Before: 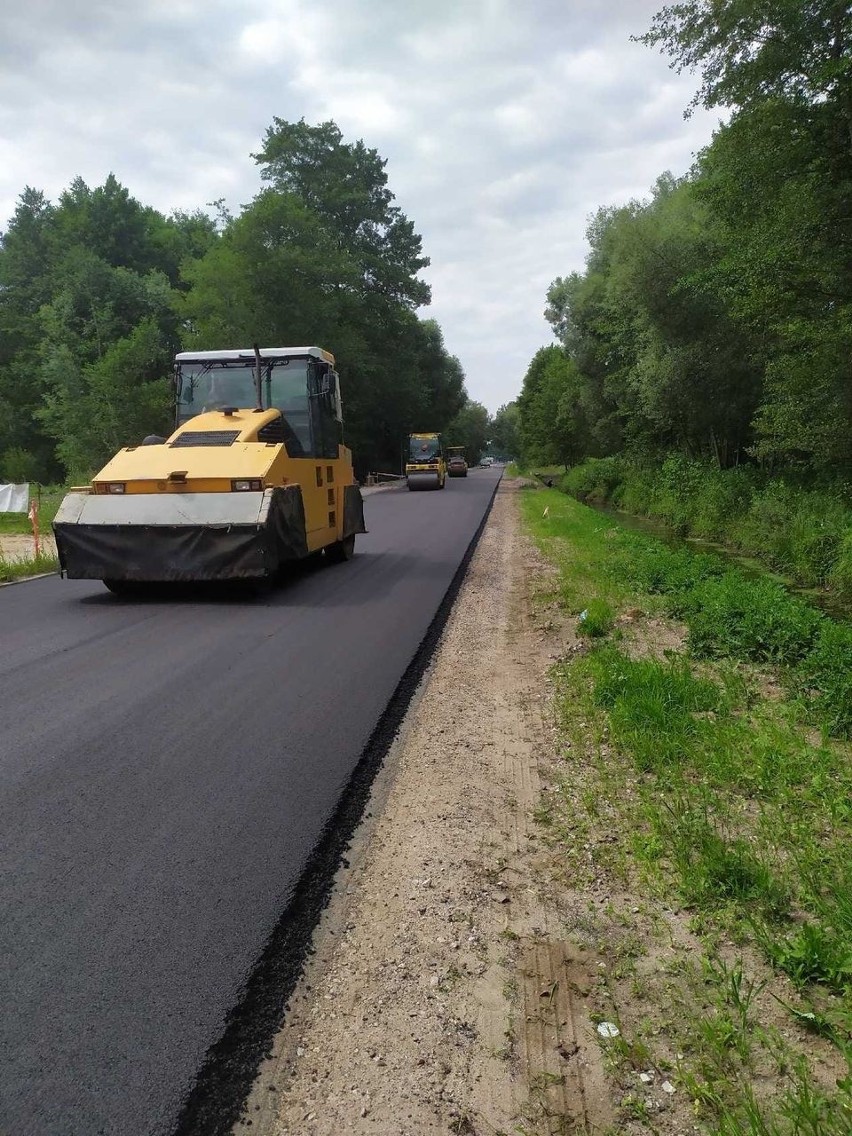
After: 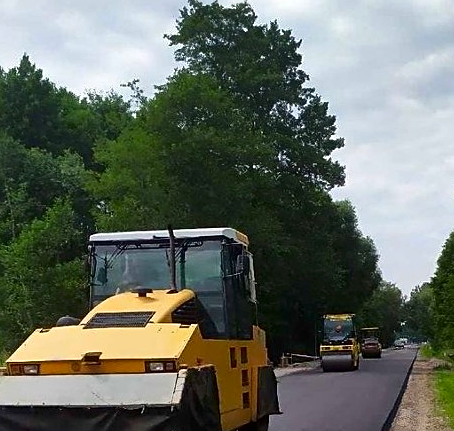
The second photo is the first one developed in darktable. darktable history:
crop: left 10.117%, top 10.51%, right 36.572%, bottom 51.476%
shadows and highlights: shadows 53.05, soften with gaussian
contrast brightness saturation: contrast 0.116, brightness -0.123, saturation 0.195
sharpen: on, module defaults
